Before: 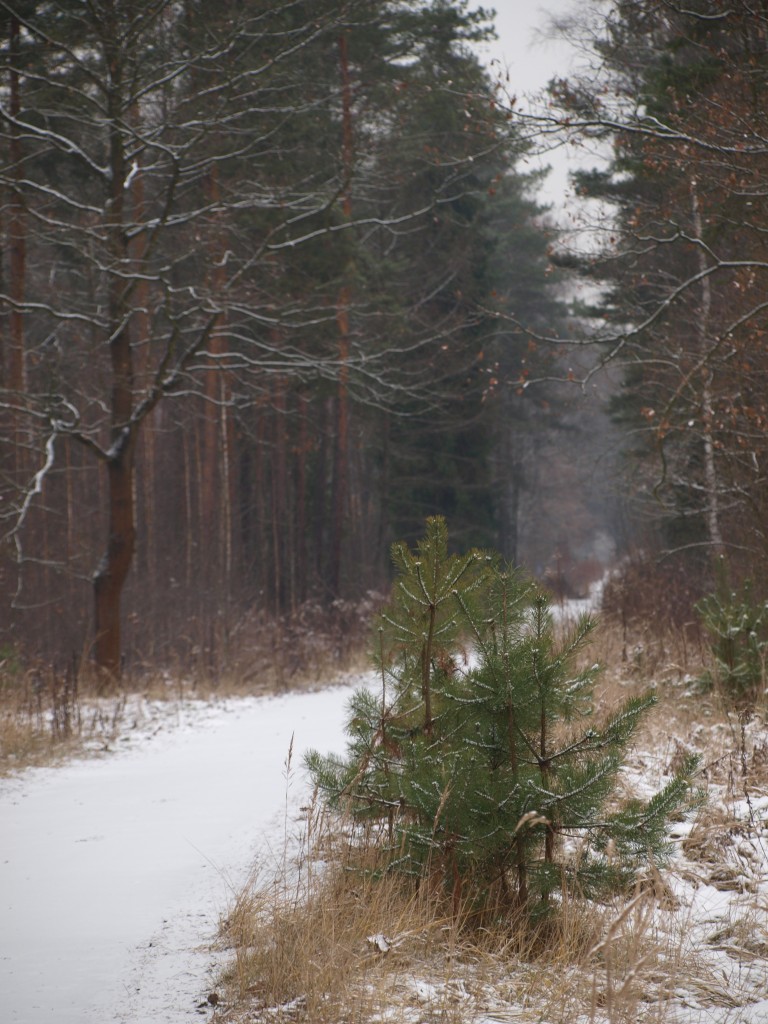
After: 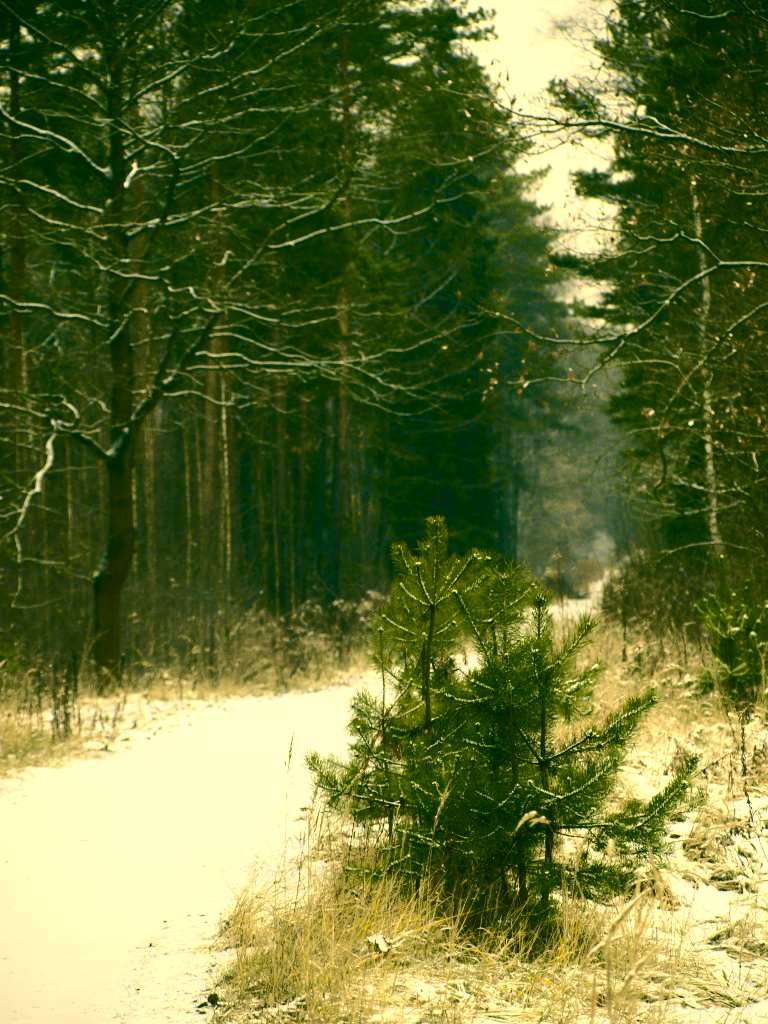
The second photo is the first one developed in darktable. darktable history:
color zones: curves: ch0 [(0.099, 0.624) (0.257, 0.596) (0.384, 0.376) (0.529, 0.492) (0.697, 0.564) (0.768, 0.532) (0.908, 0.644)]; ch1 [(0.112, 0.564) (0.254, 0.612) (0.432, 0.676) (0.592, 0.456) (0.743, 0.684) (0.888, 0.536)]; ch2 [(0.25, 0.5) (0.469, 0.36) (0.75, 0.5)]
tone curve: curves: ch0 [(0.003, 0.023) (0.071, 0.052) (0.236, 0.197) (0.466, 0.557) (0.644, 0.748) (0.803, 0.88) (0.994, 0.968)]; ch1 [(0, 0) (0.262, 0.227) (0.417, 0.386) (0.469, 0.467) (0.502, 0.498) (0.528, 0.53) (0.573, 0.57) (0.605, 0.621) (0.644, 0.671) (0.686, 0.728) (0.994, 0.987)]; ch2 [(0, 0) (0.262, 0.188) (0.385, 0.353) (0.427, 0.424) (0.495, 0.493) (0.515, 0.534) (0.547, 0.556) (0.589, 0.613) (0.644, 0.748) (1, 1)], color space Lab, independent channels, preserve colors none
color correction: highlights a* 5.62, highlights b* 33.74, shadows a* -26.21, shadows b* 3.83
